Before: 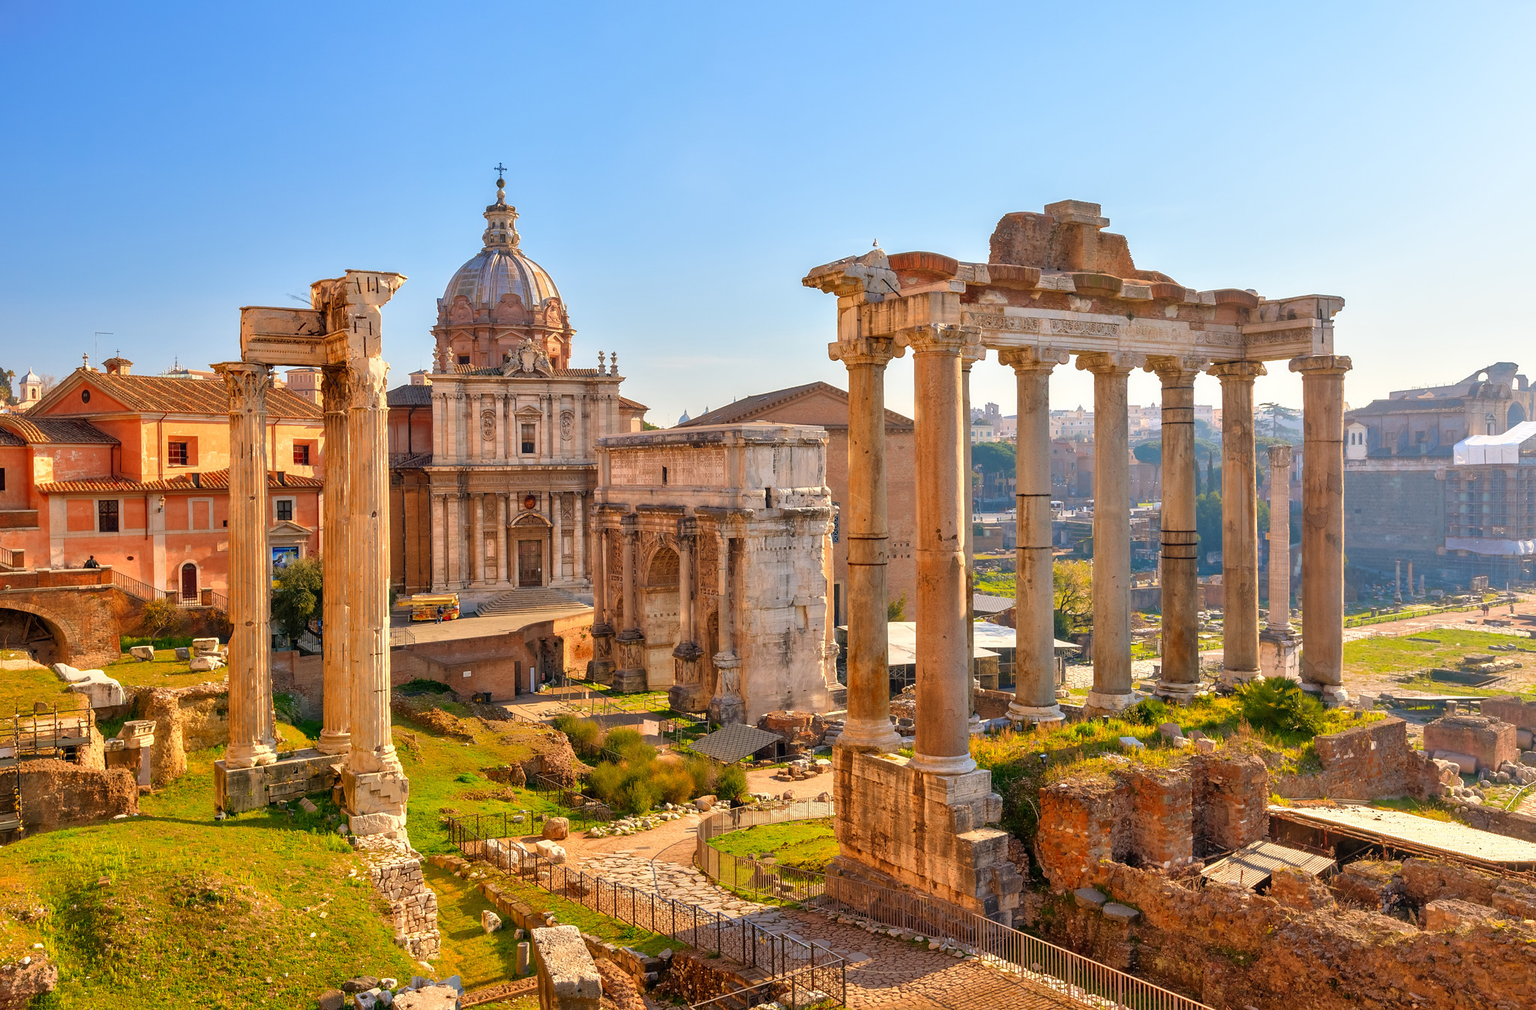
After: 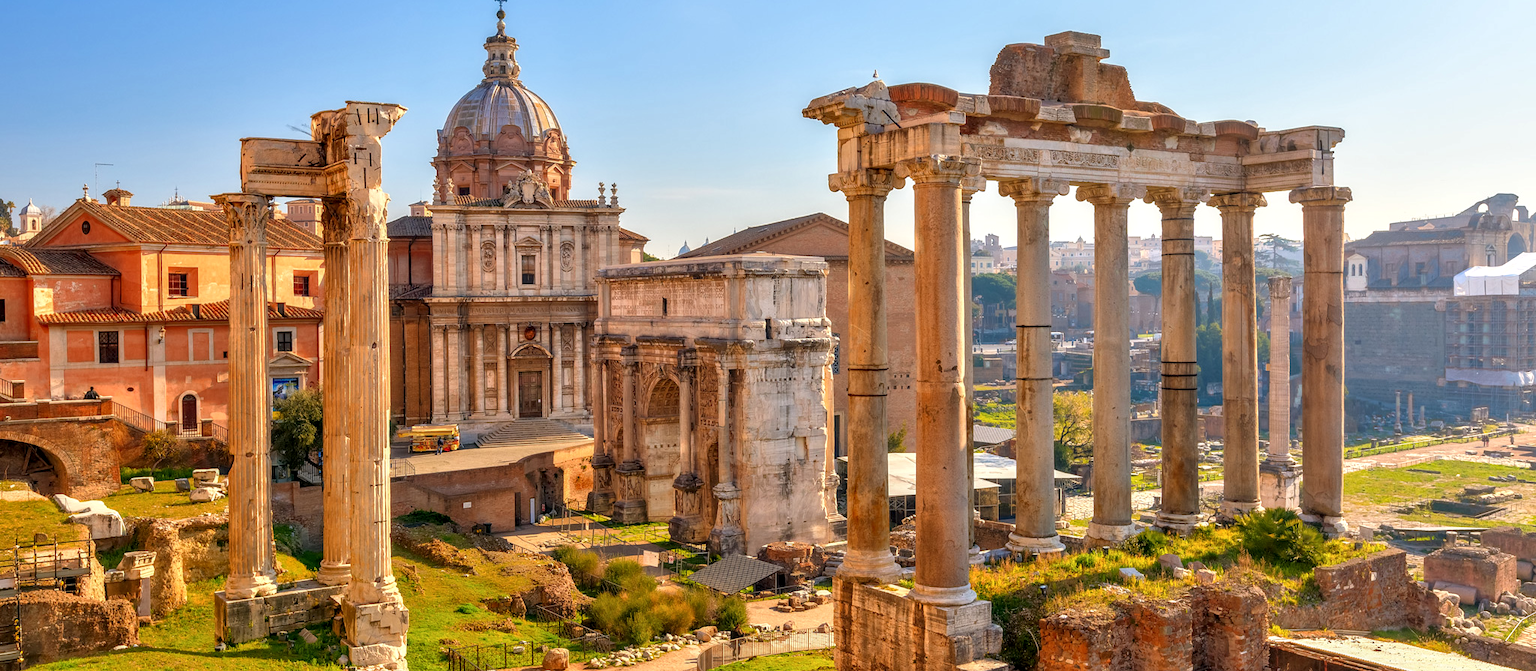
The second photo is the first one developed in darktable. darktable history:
crop: top 16.727%, bottom 16.727%
local contrast: on, module defaults
